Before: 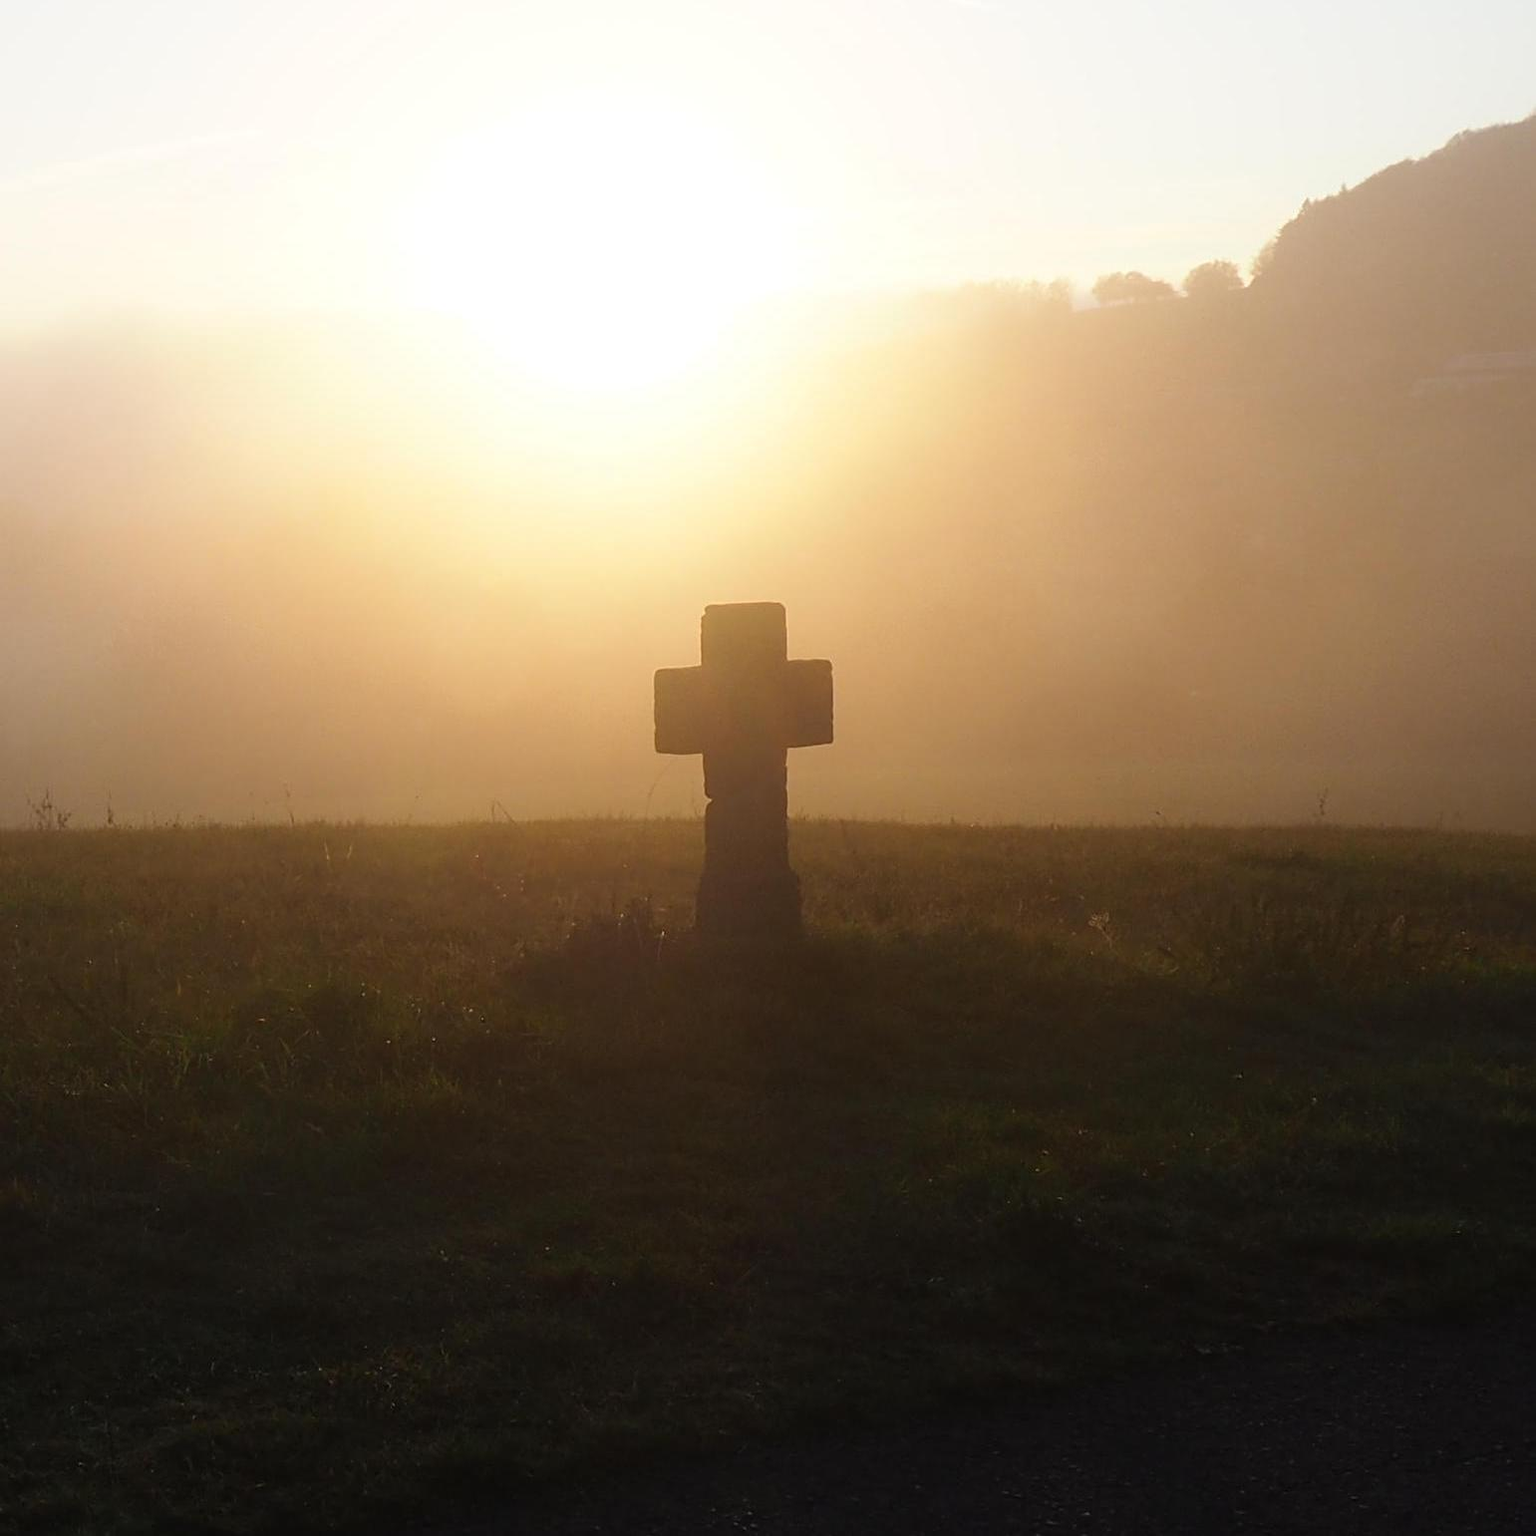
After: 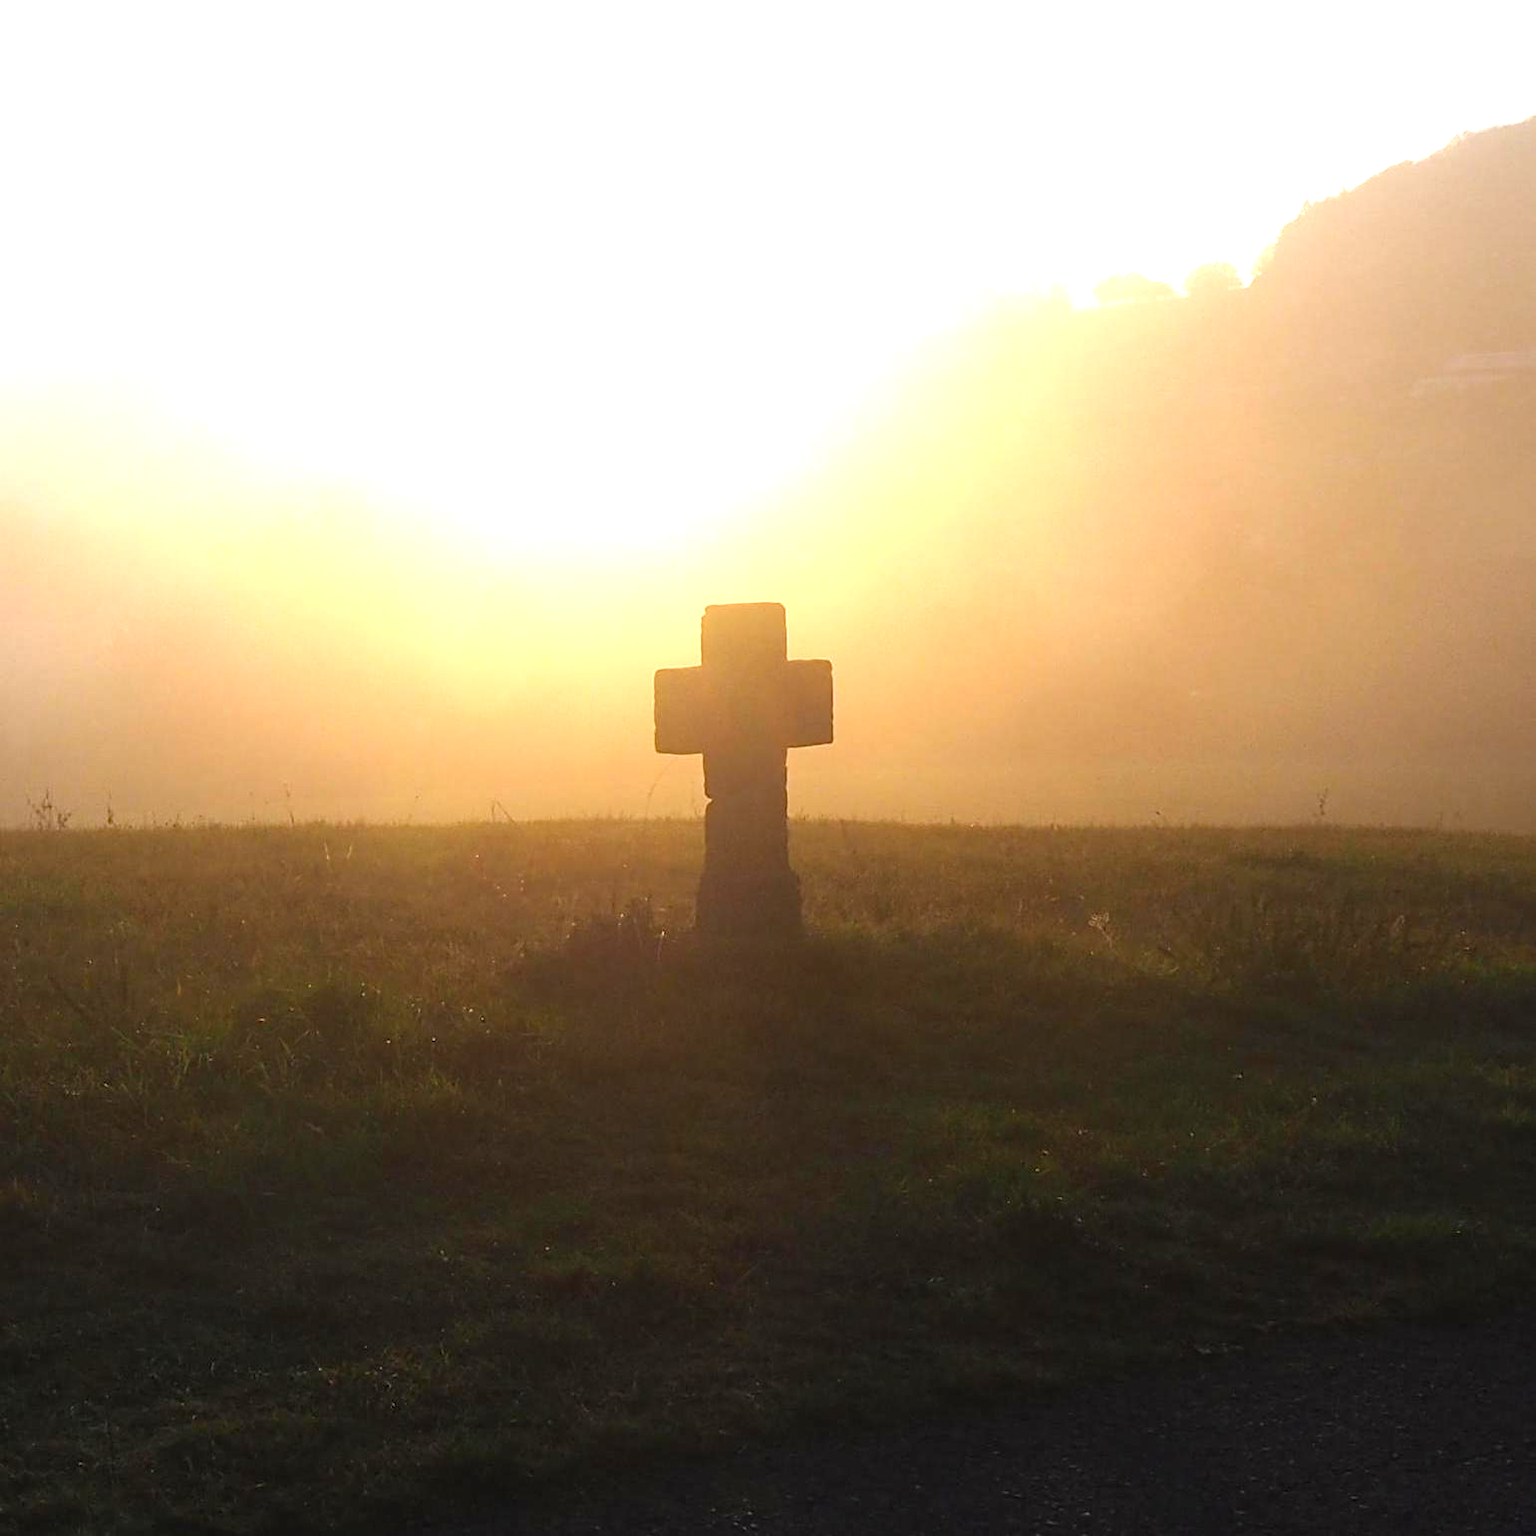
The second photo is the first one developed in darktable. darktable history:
exposure: black level correction 0, exposure 1 EV, compensate exposure bias true, compensate highlight preservation false
haze removal: compatibility mode true, adaptive false
